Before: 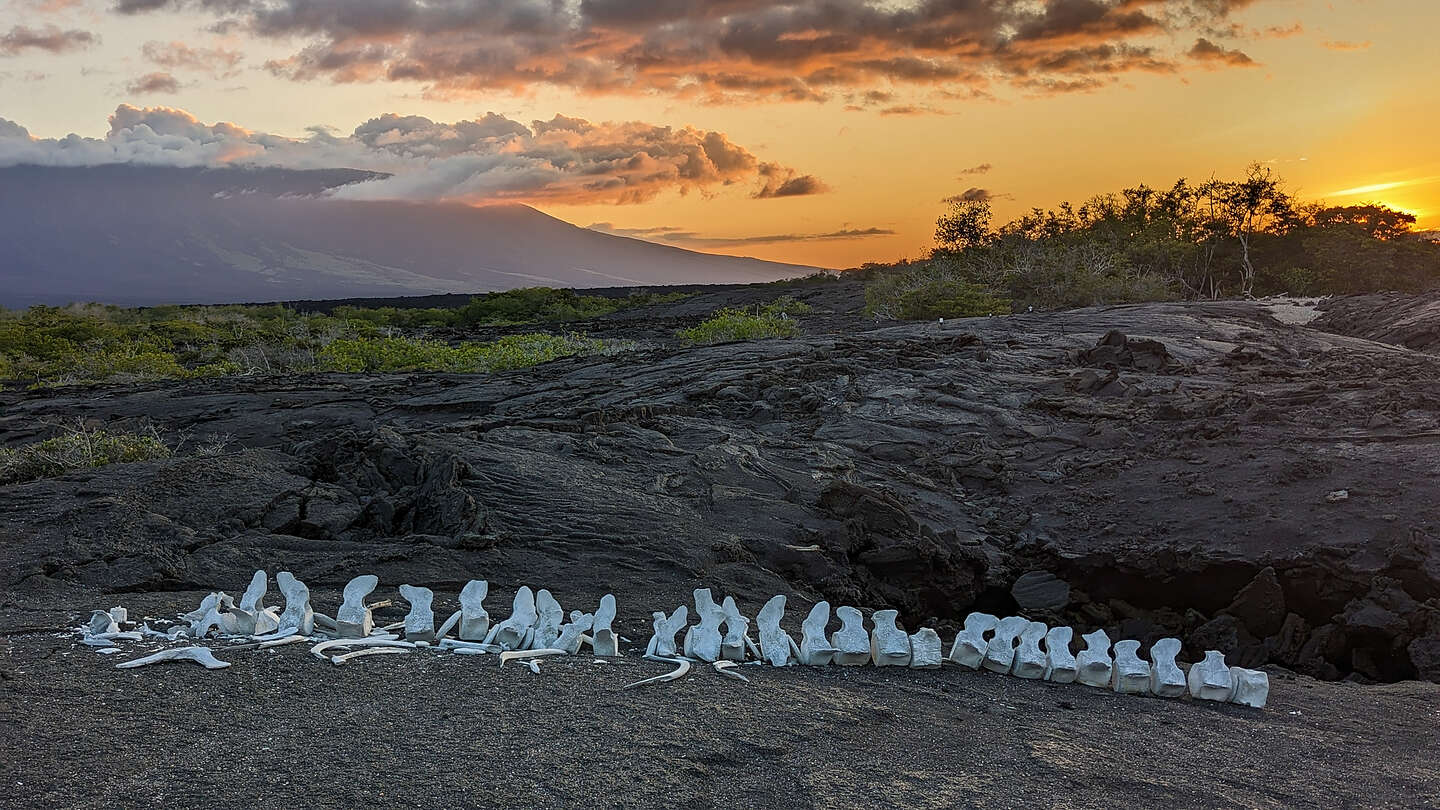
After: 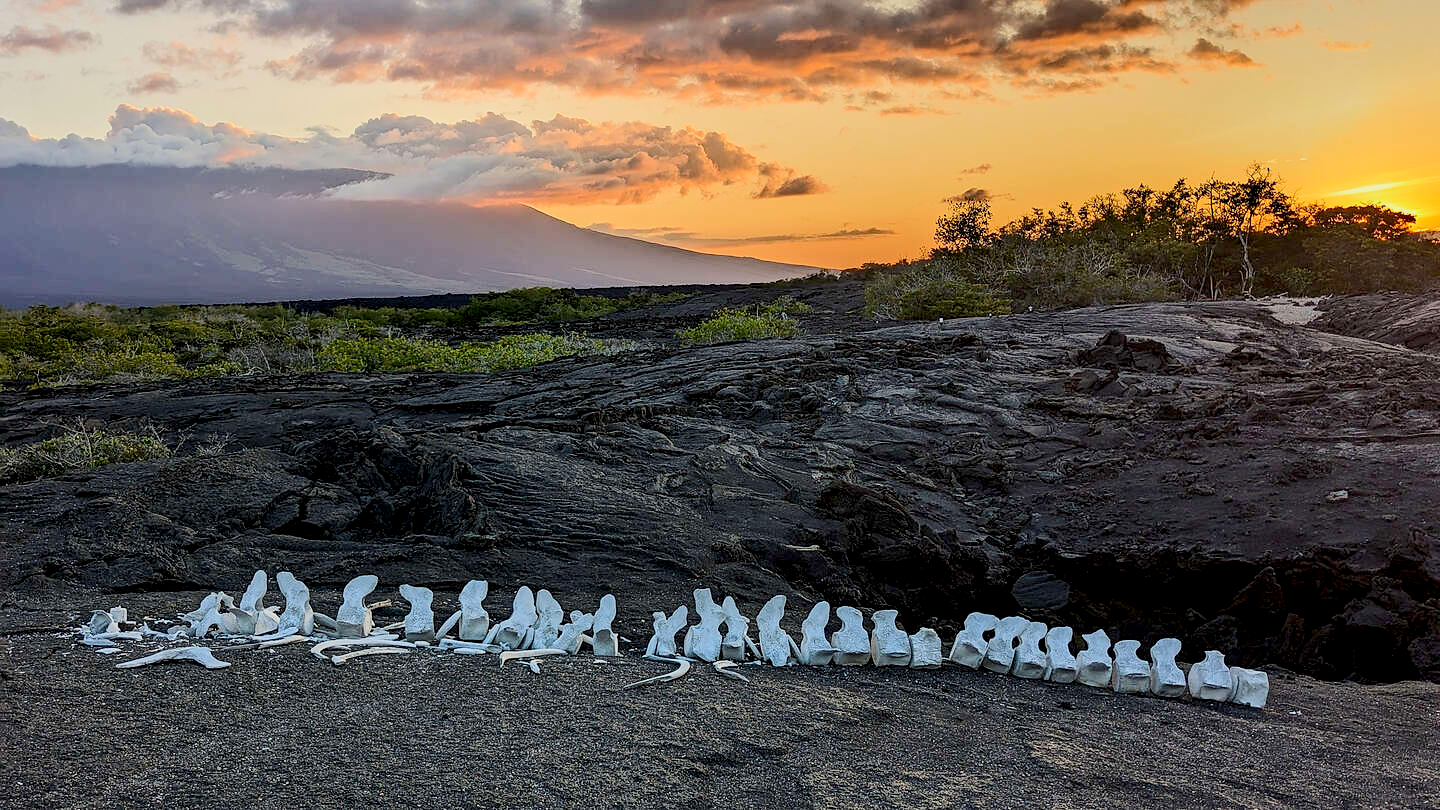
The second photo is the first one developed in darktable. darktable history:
exposure: black level correction 0.009, exposure -0.674 EV, compensate highlight preservation false
base curve: curves: ch0 [(0, 0) (0.025, 0.046) (0.112, 0.277) (0.467, 0.74) (0.814, 0.929) (1, 0.942)]
